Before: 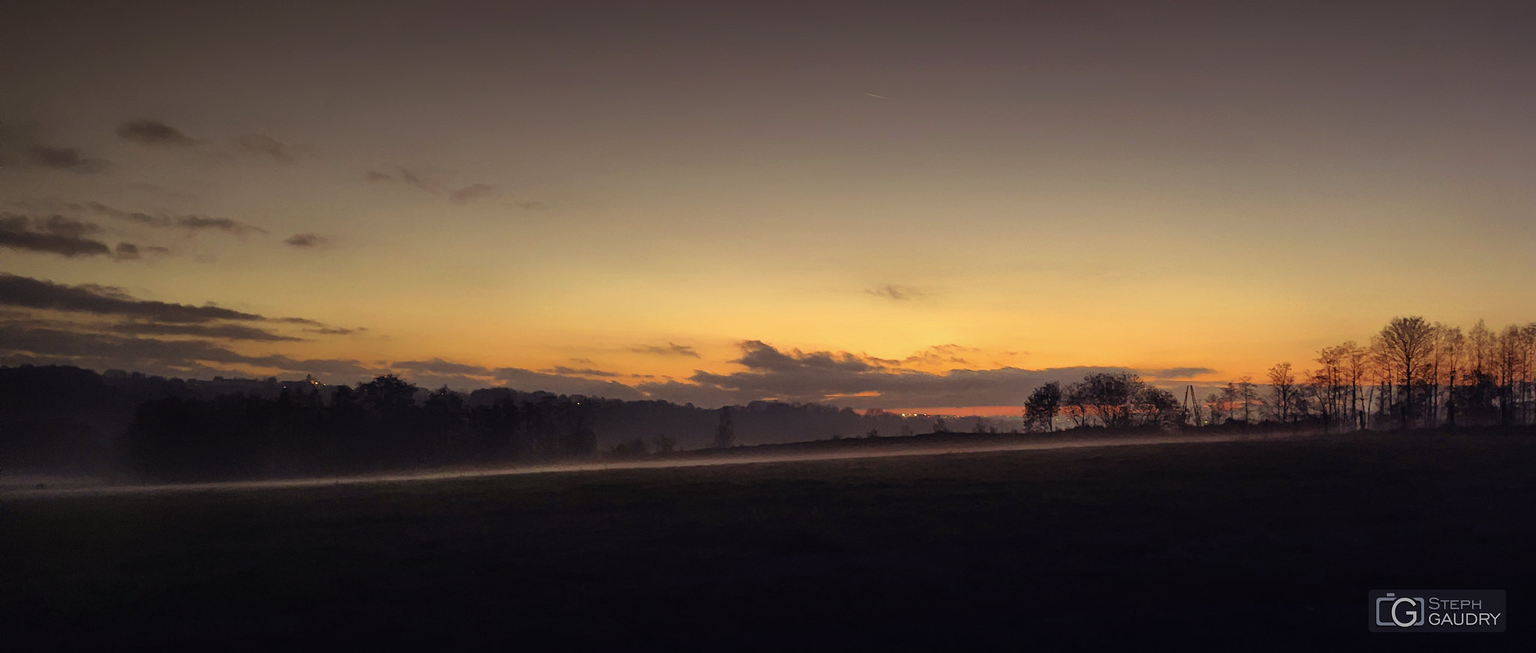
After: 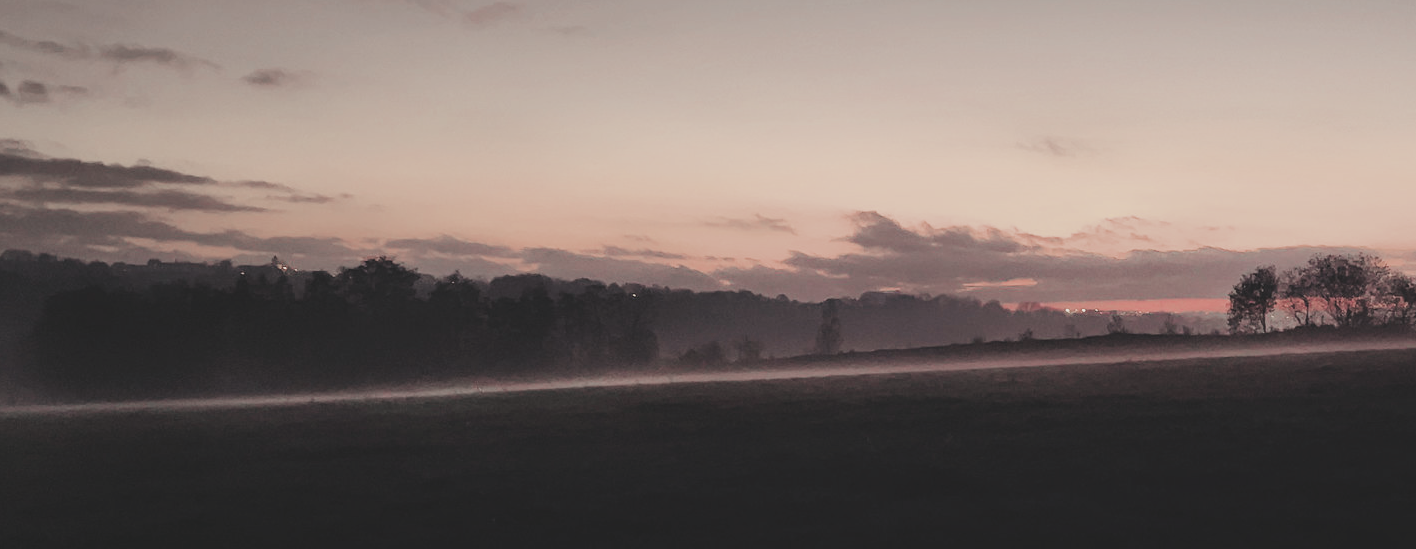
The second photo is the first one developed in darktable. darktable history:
color zones: curves: ch1 [(0, 0.34) (0.143, 0.164) (0.286, 0.152) (0.429, 0.176) (0.571, 0.173) (0.714, 0.188) (0.857, 0.199) (1, 0.34)]
filmic rgb: black relative exposure -7.5 EV, white relative exposure 4.99 EV, hardness 3.32, contrast 1.296, preserve chrominance max RGB
tone equalizer: on, module defaults
exposure: black level correction -0.039, exposure 0.06 EV, compensate highlight preservation false
crop: left 6.715%, top 27.945%, right 24.119%, bottom 9.018%
